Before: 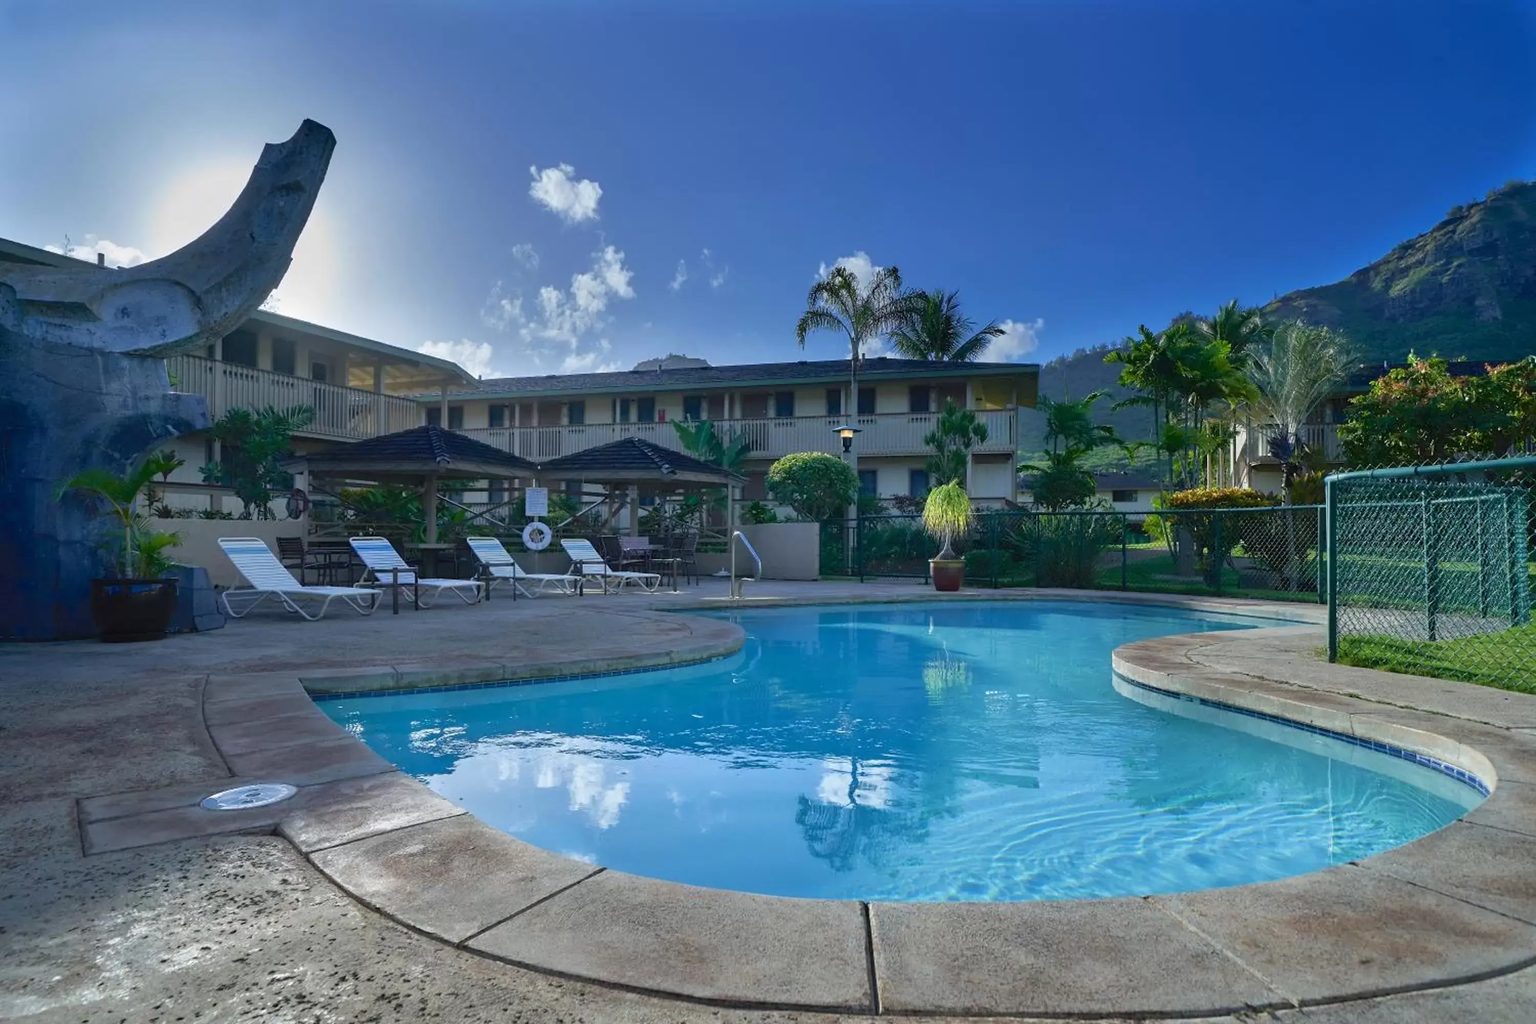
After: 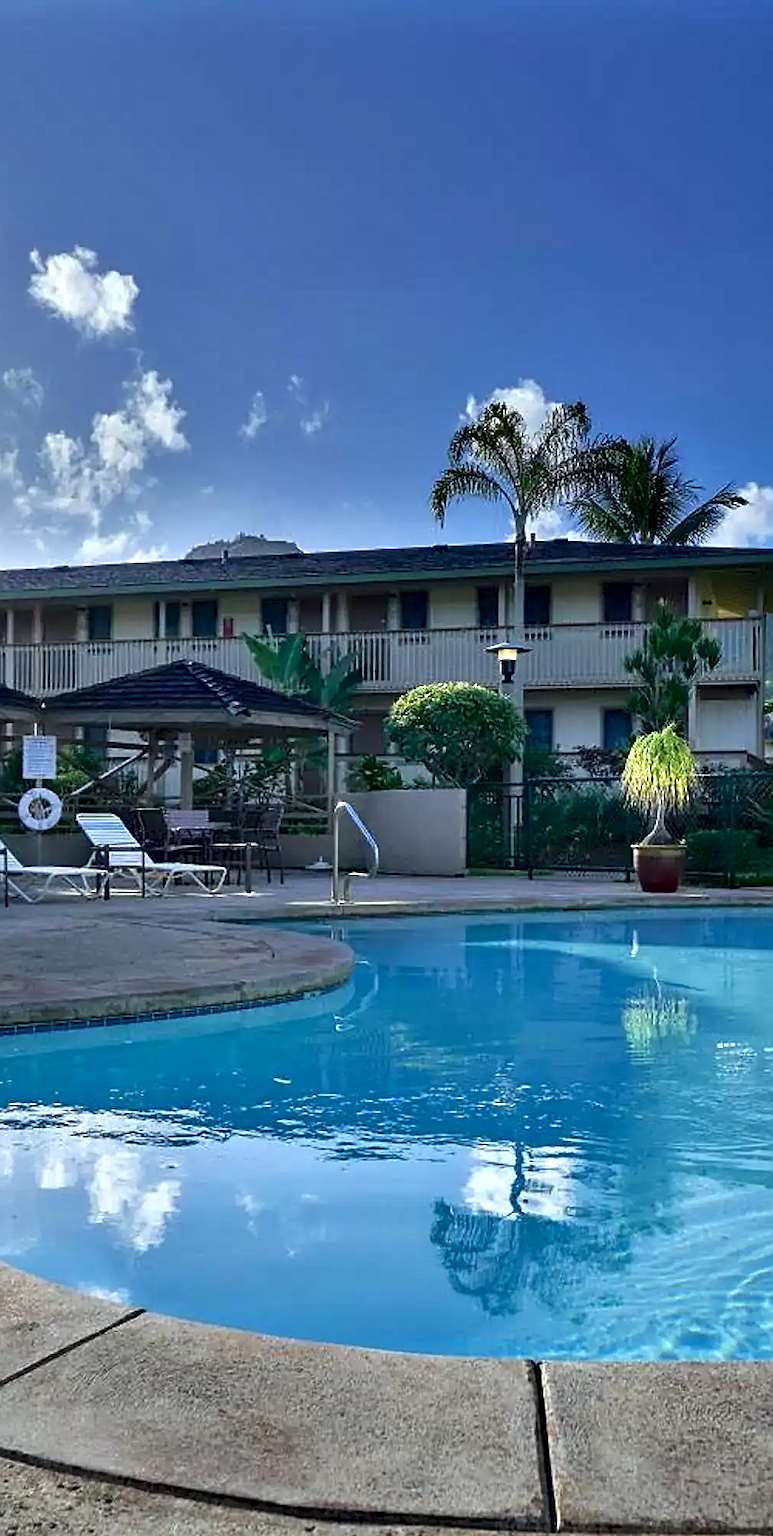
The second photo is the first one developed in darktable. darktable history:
crop: left 33.242%, right 33.386%
exposure: black level correction 0, compensate exposure bias true, compensate highlight preservation false
contrast brightness saturation: saturation -0.03
sharpen: on, module defaults
contrast equalizer: y [[0.6 ×6], [0.55 ×6], [0 ×6], [0 ×6], [0 ×6]]
